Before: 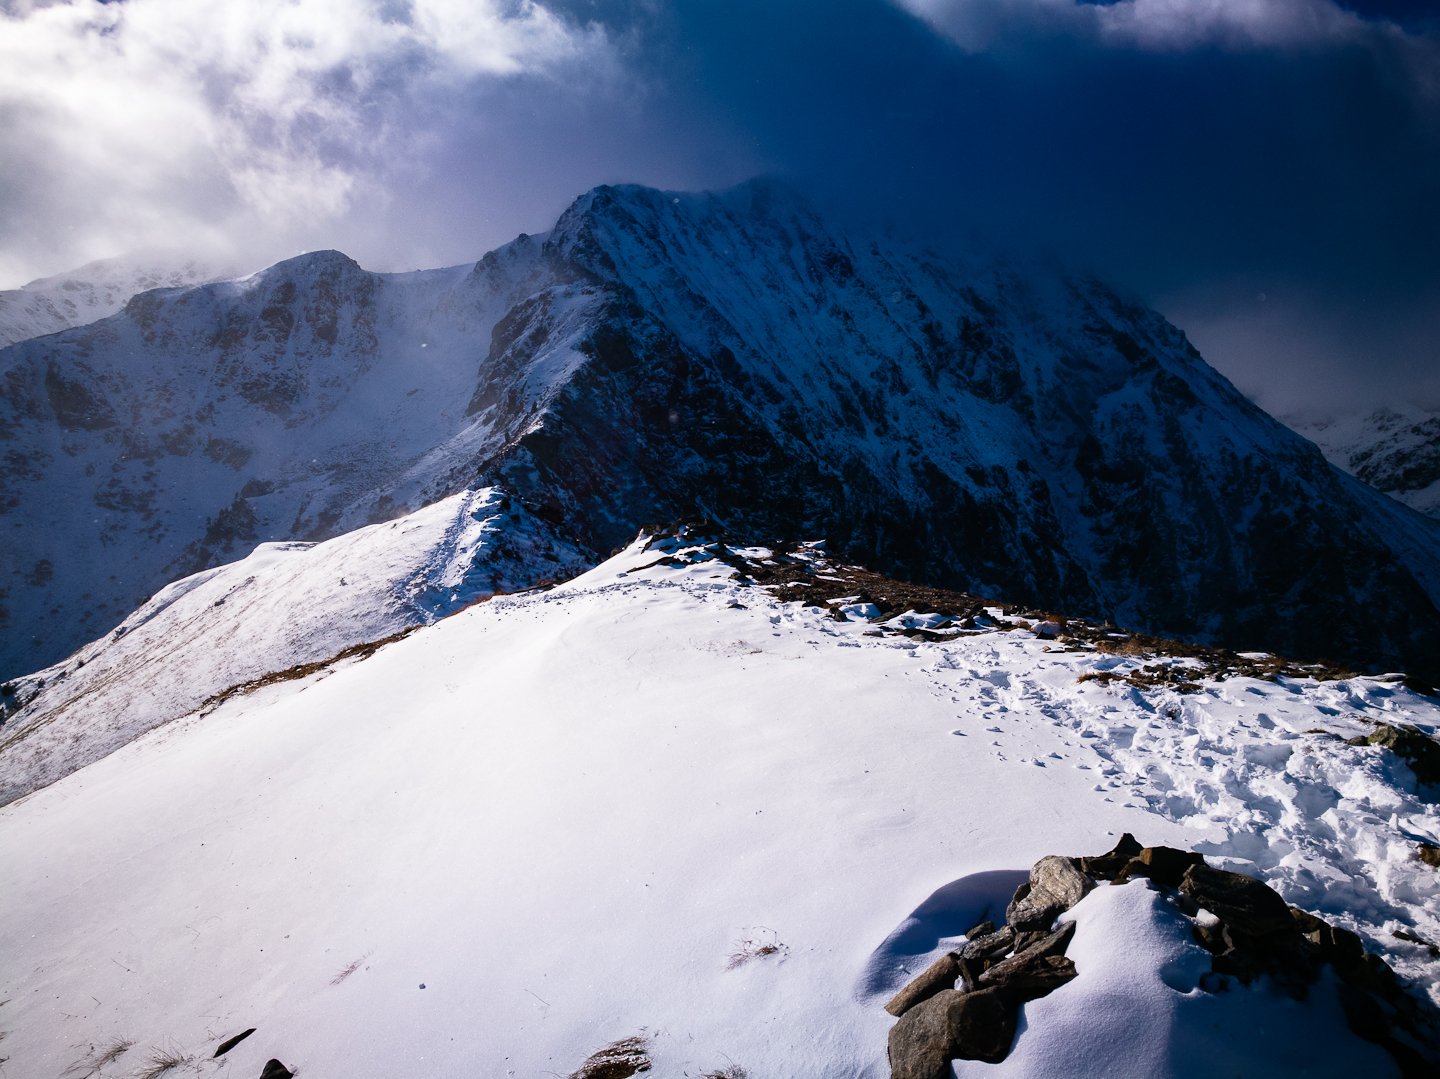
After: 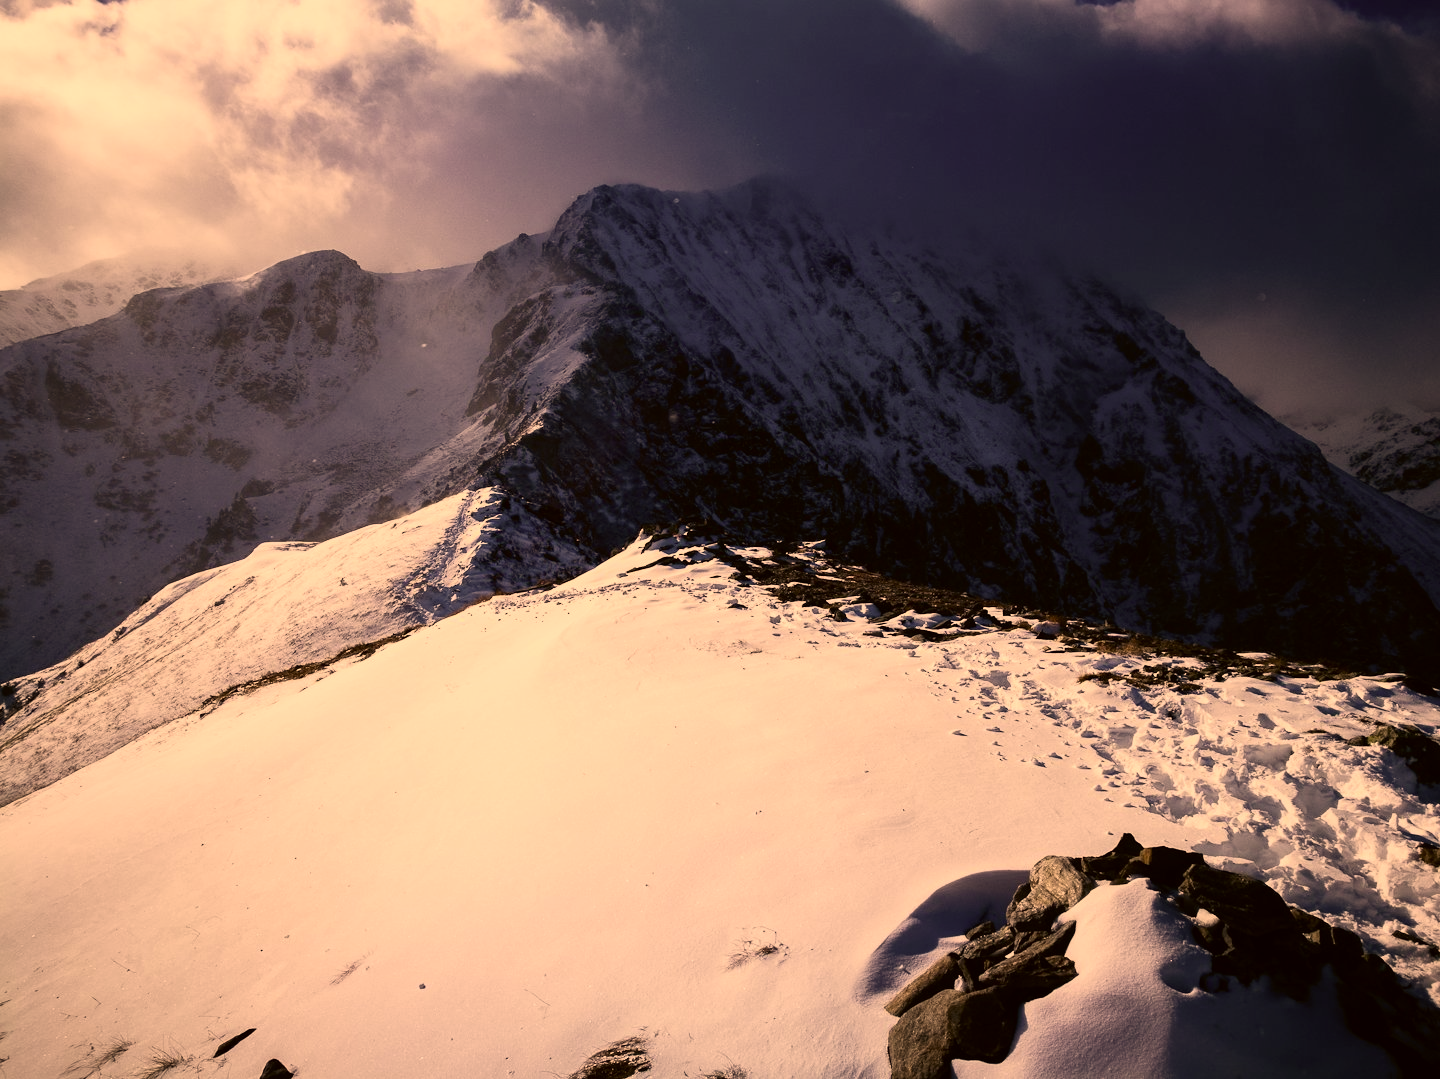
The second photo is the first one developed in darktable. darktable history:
color correction: highlights a* 18.37, highlights b* 34.84, shadows a* 1.79, shadows b* 6.32, saturation 1.03
contrast brightness saturation: contrast 0.104, saturation -0.302
exposure: exposure -0.154 EV, compensate highlight preservation false
